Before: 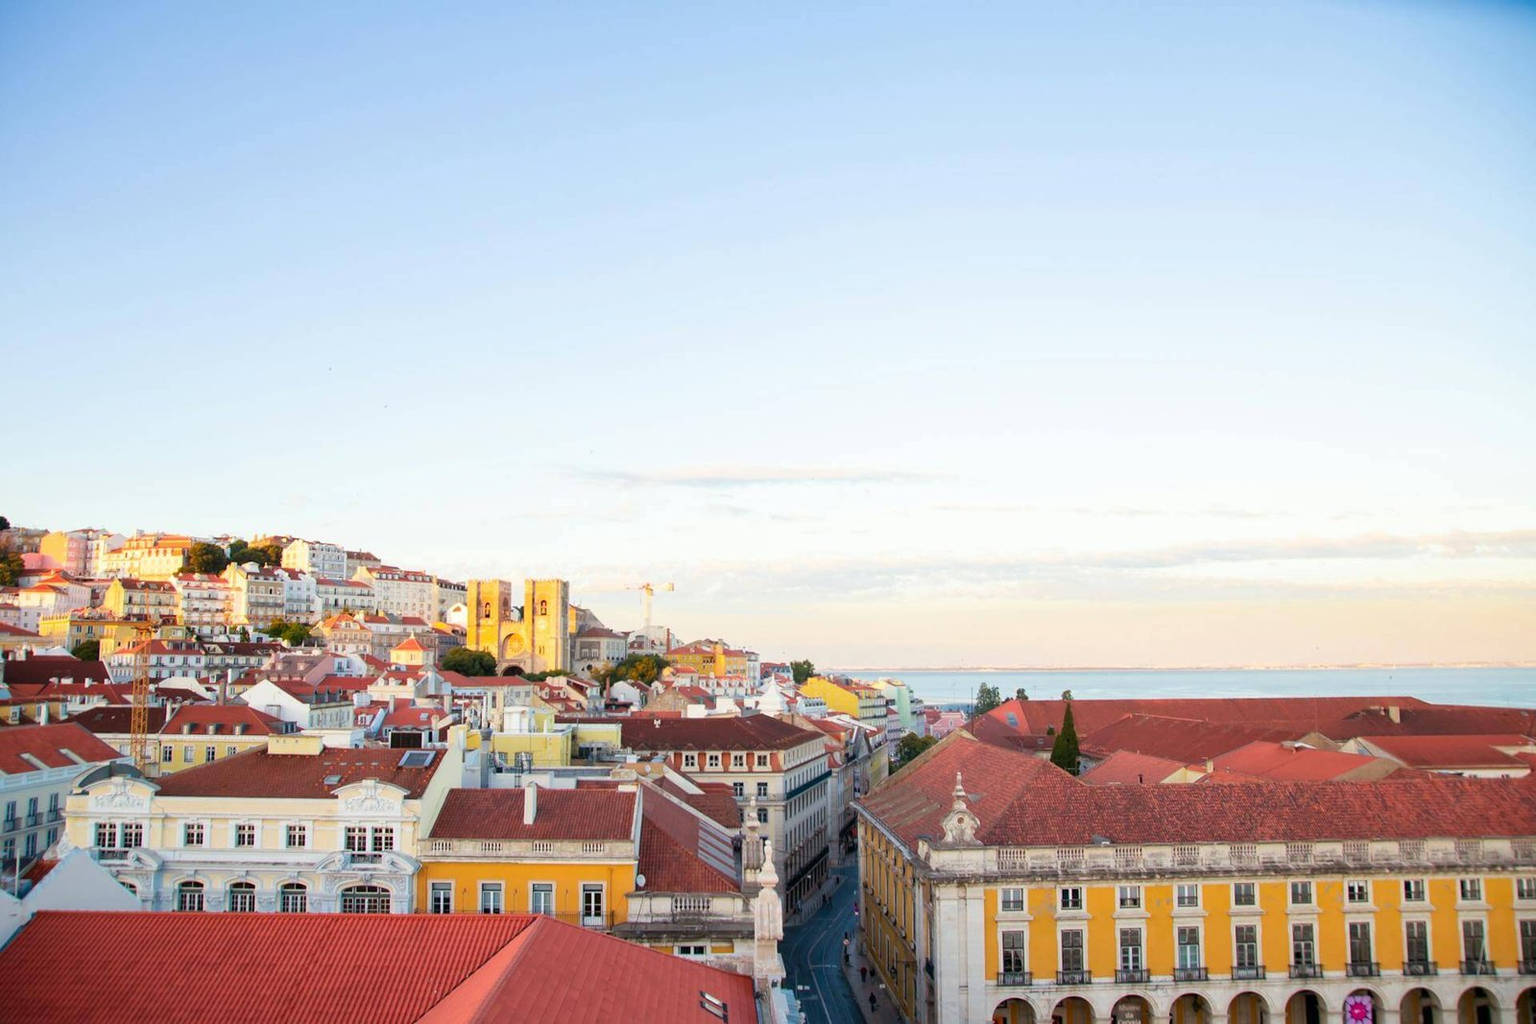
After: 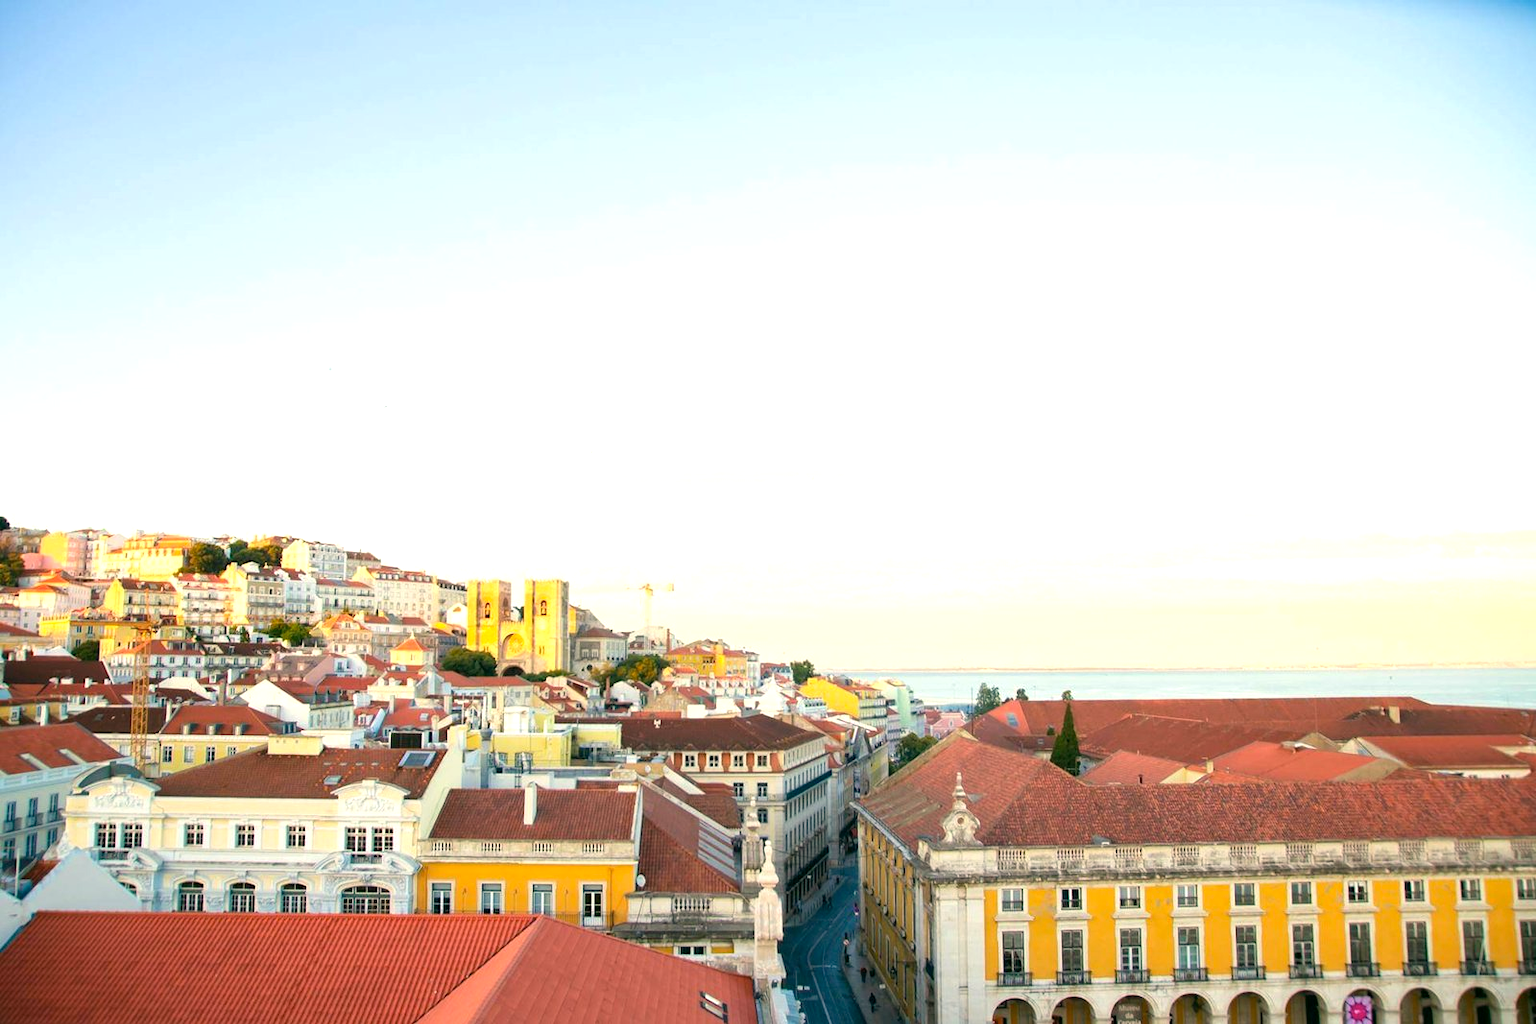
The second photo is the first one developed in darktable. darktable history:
white balance: emerald 1
color correction: highlights a* -0.482, highlights b* 9.48, shadows a* -9.48, shadows b* 0.803
exposure: exposure 0.485 EV, compensate highlight preservation false
